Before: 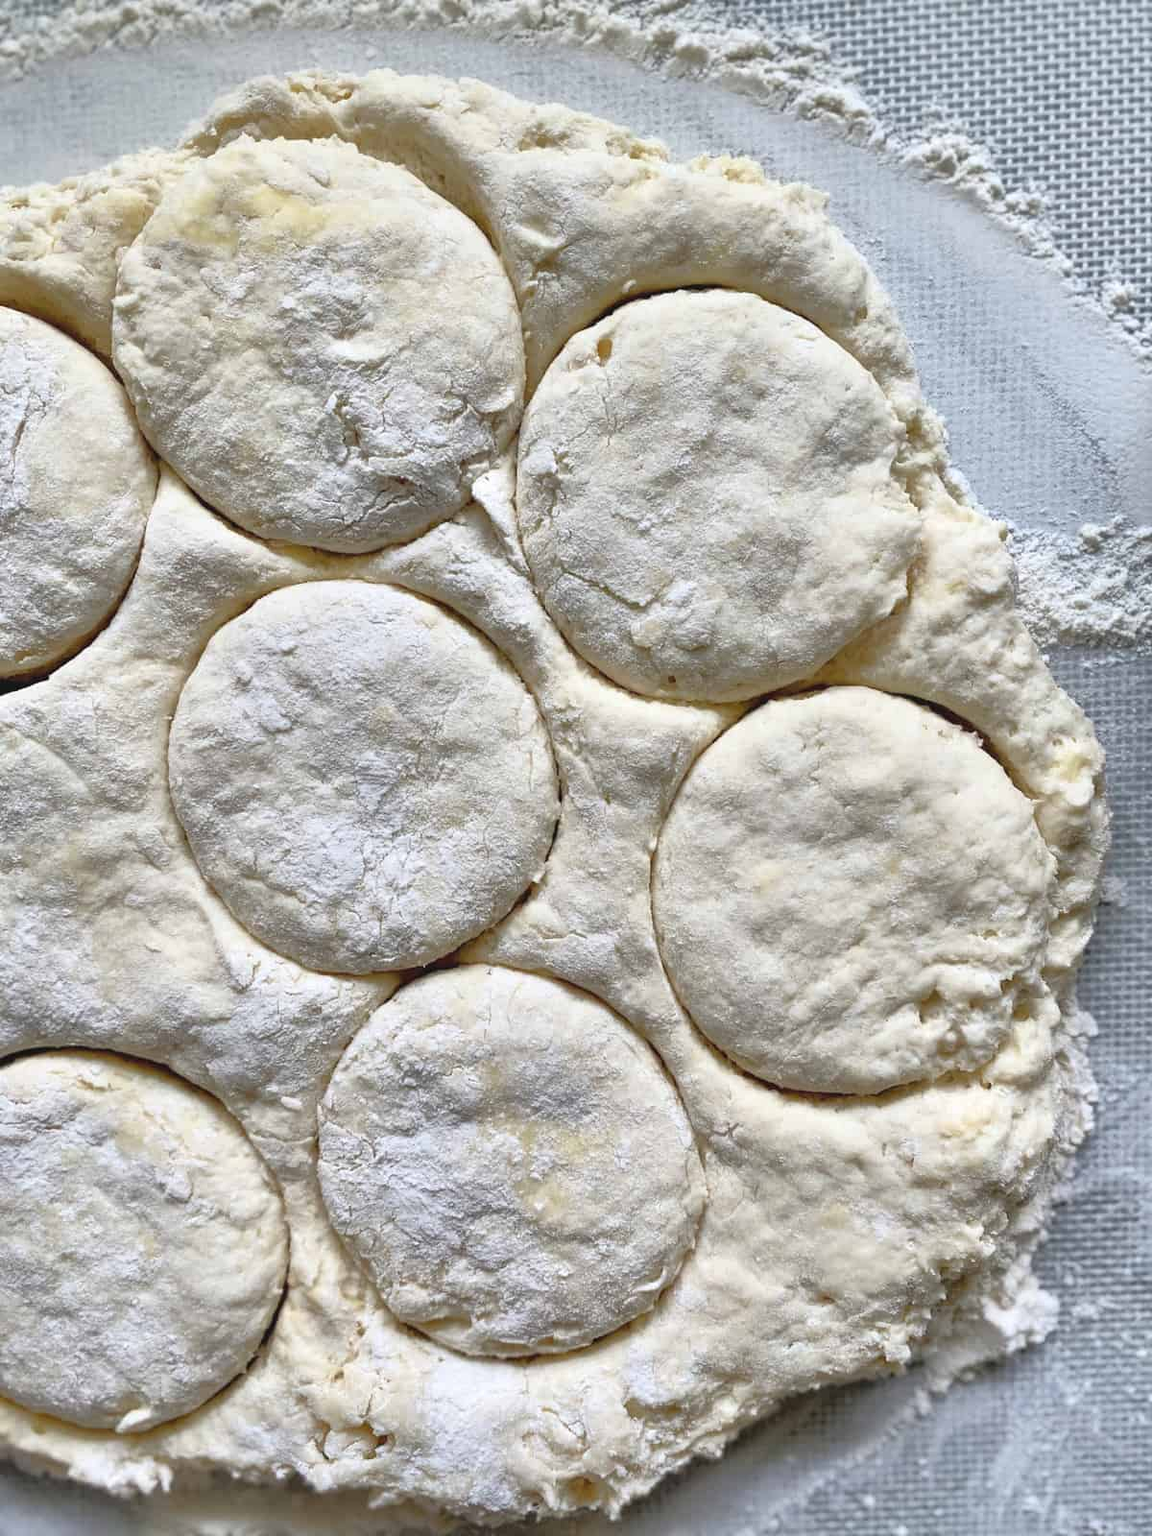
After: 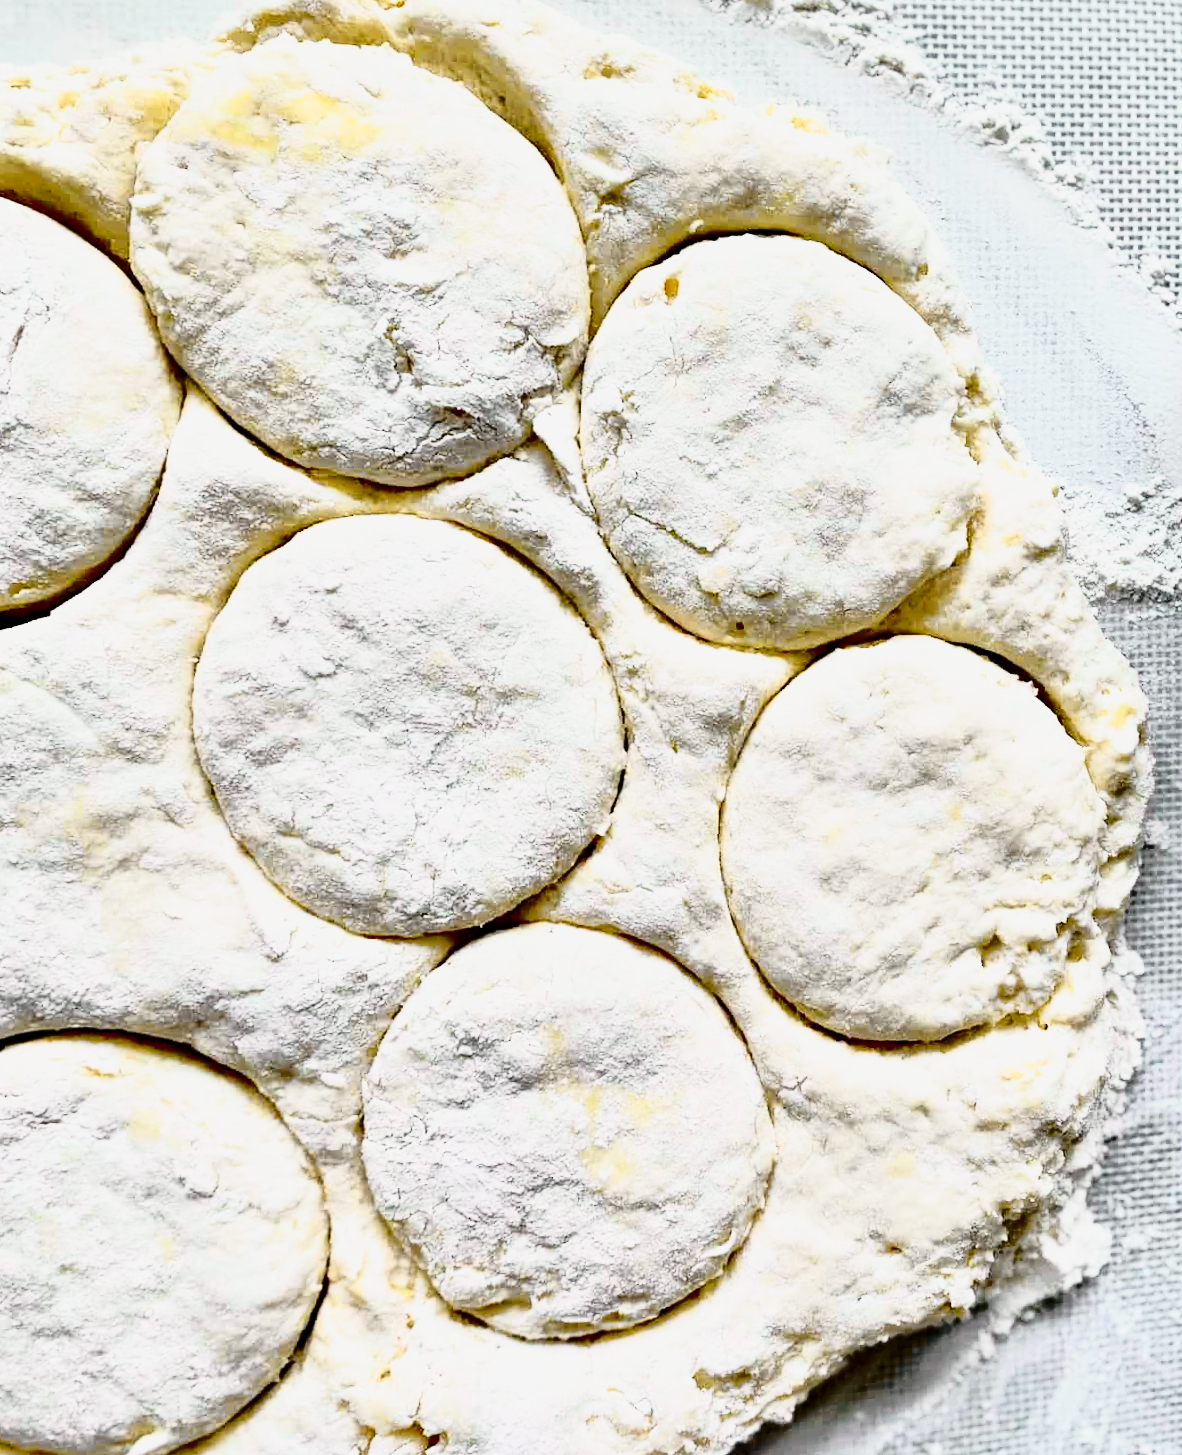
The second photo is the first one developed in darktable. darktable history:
filmic rgb: black relative exposure -6.3 EV, white relative exposure 2.8 EV, threshold 3 EV, target black luminance 0%, hardness 4.6, latitude 67.35%, contrast 1.292, shadows ↔ highlights balance -3.5%, preserve chrominance no, color science v4 (2020), contrast in shadows soft, enable highlight reconstruction true
exposure: black level correction 0.001, exposure 0.191 EV, compensate highlight preservation false
contrast brightness saturation: contrast 0.28
rotate and perspective: rotation -0.013°, lens shift (vertical) -0.027, lens shift (horizontal) 0.178, crop left 0.016, crop right 0.989, crop top 0.082, crop bottom 0.918
tone curve: curves: ch0 [(0, 0) (0.168, 0.142) (0.359, 0.44) (0.469, 0.544) (0.634, 0.722) (0.858, 0.903) (1, 0.968)]; ch1 [(0, 0) (0.437, 0.453) (0.472, 0.47) (0.502, 0.502) (0.54, 0.534) (0.57, 0.592) (0.618, 0.66) (0.699, 0.749) (0.859, 0.919) (1, 1)]; ch2 [(0, 0) (0.33, 0.301) (0.421, 0.443) (0.476, 0.498) (0.505, 0.503) (0.547, 0.557) (0.586, 0.634) (0.608, 0.676) (1, 1)], color space Lab, independent channels, preserve colors none
